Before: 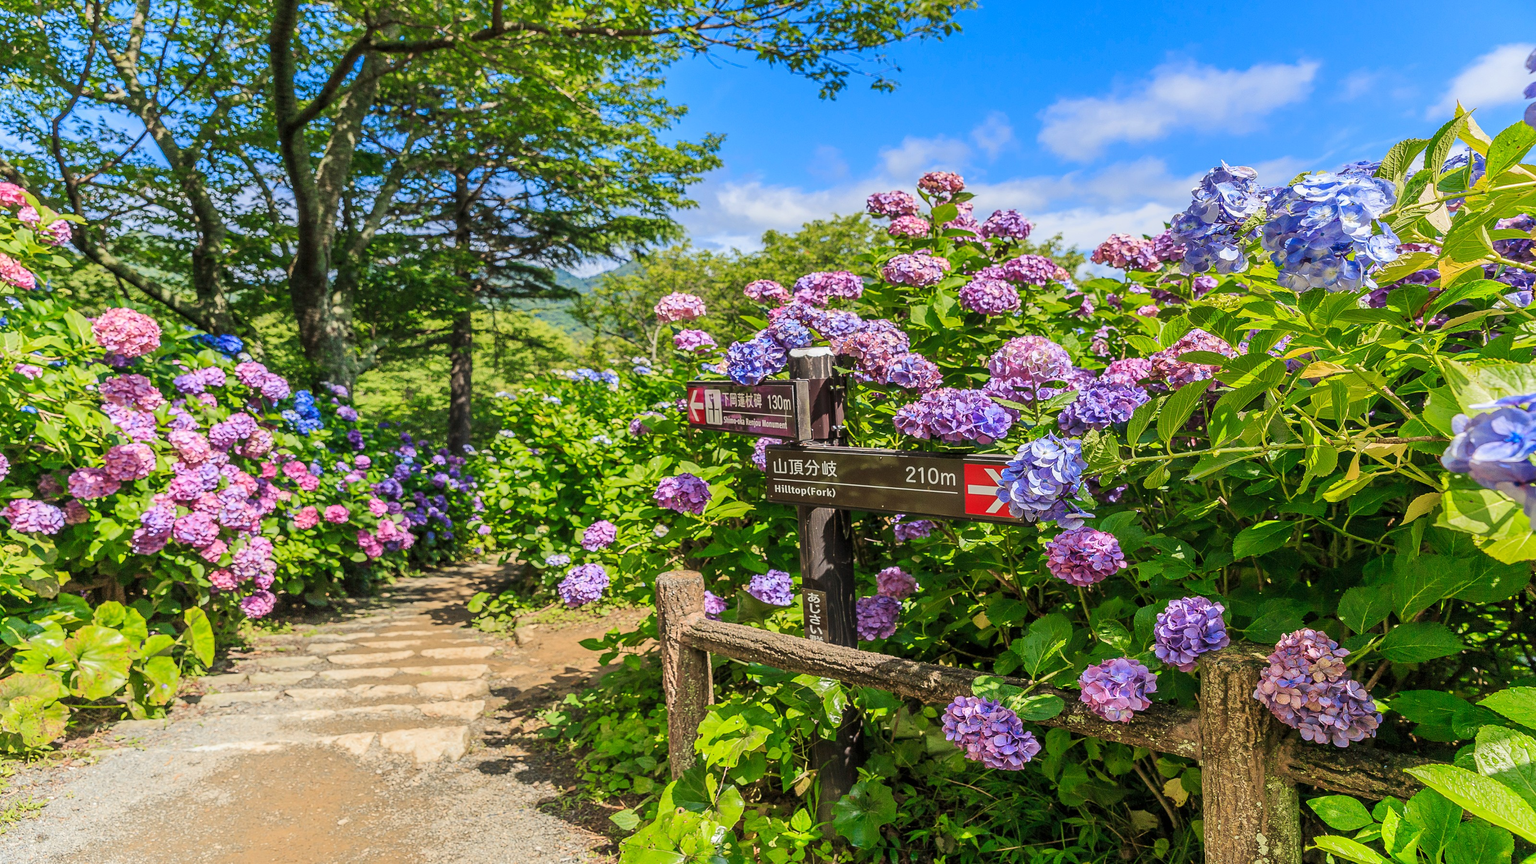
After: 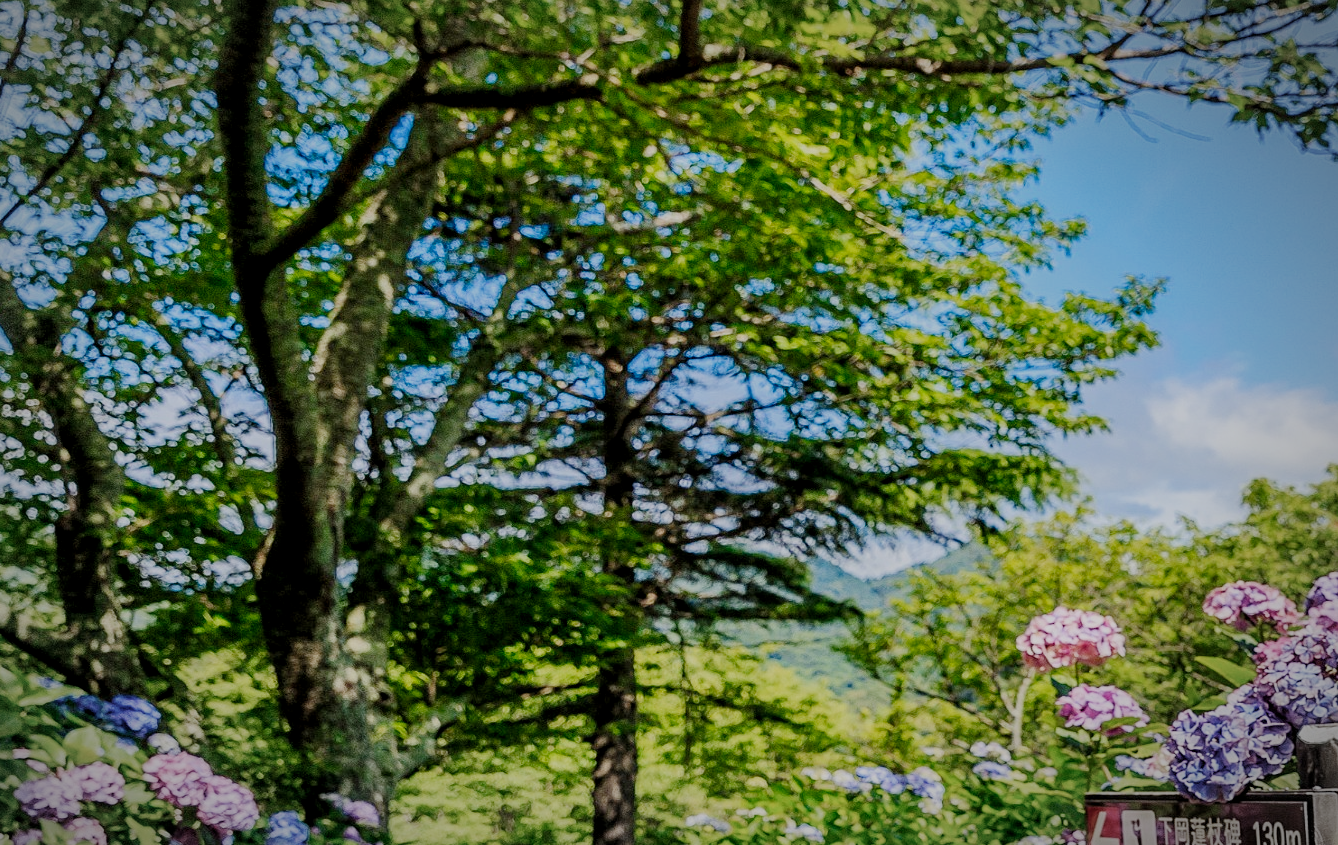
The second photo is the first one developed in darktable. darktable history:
vignetting: automatic ratio true
filmic rgb: black relative exposure -6.15 EV, white relative exposure 6.96 EV, hardness 2.25, preserve chrominance no, color science v5 (2021)
local contrast: highlights 105%, shadows 101%, detail 120%, midtone range 0.2
crop and rotate: left 10.823%, top 0.104%, right 47.334%, bottom 52.906%
